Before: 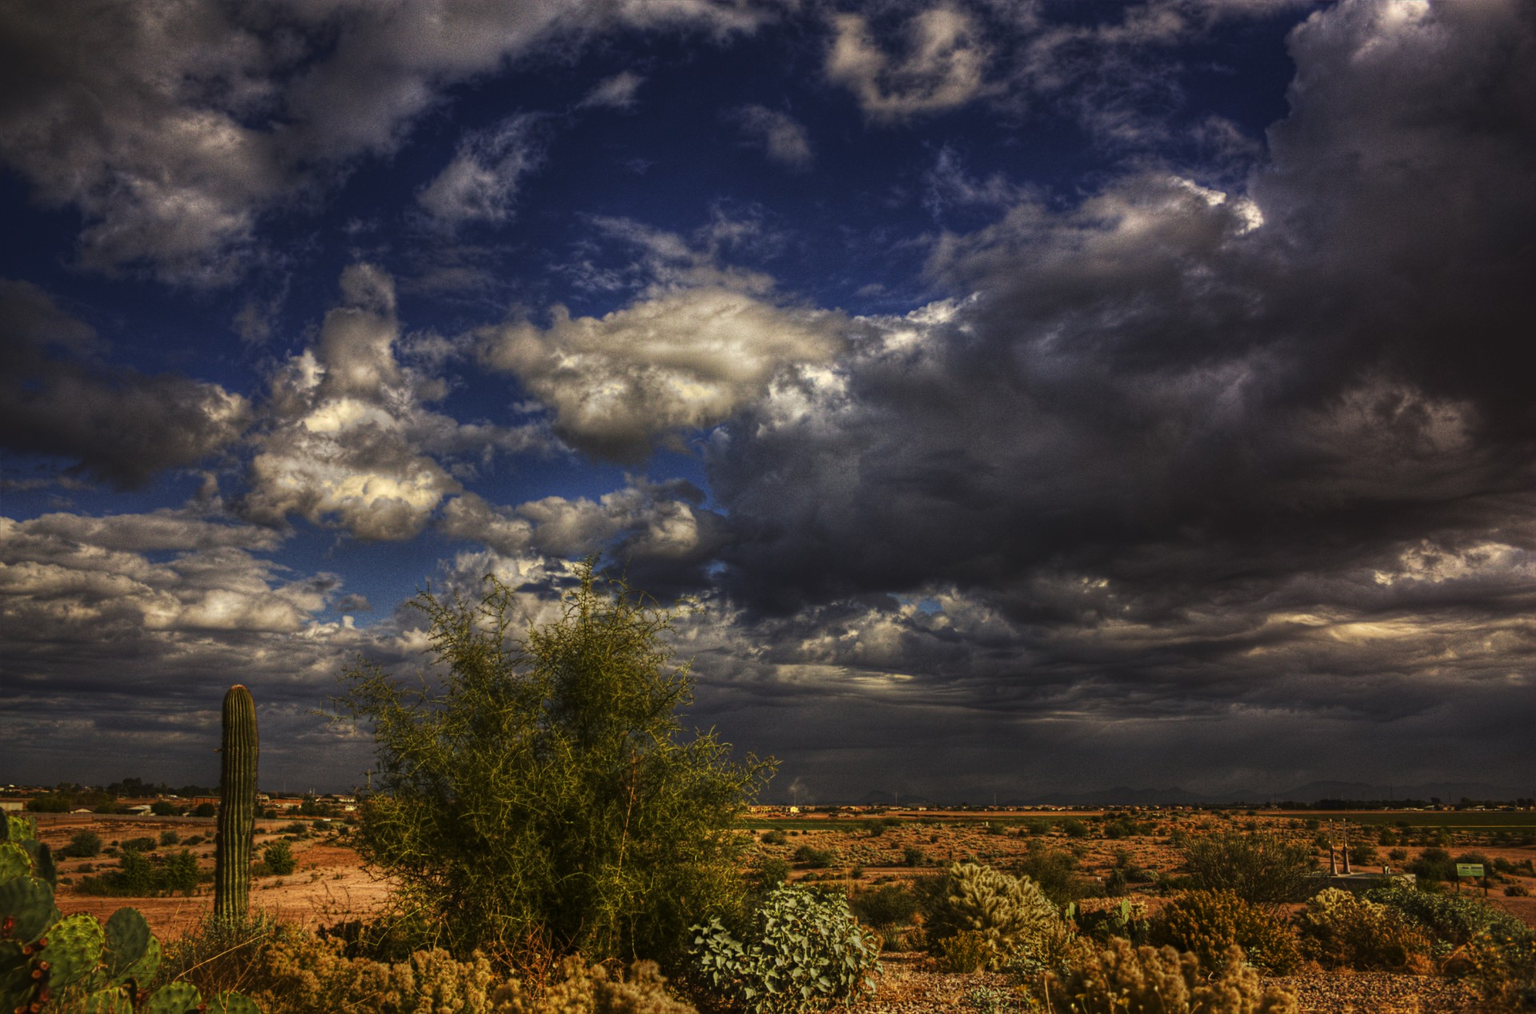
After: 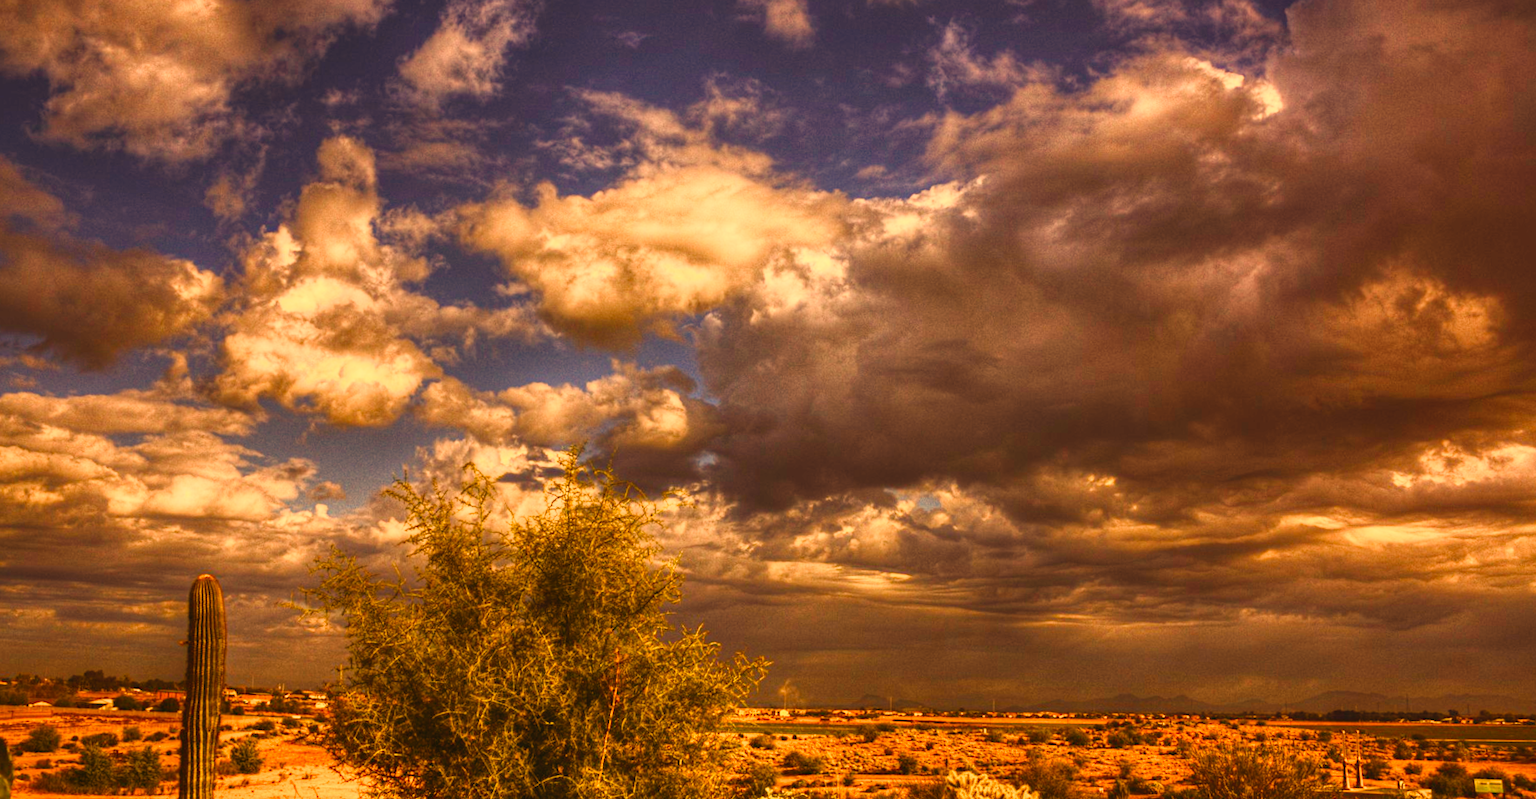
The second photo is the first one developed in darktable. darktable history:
white balance: red 1.467, blue 0.684
crop and rotate: left 2.991%, top 13.302%, right 1.981%, bottom 12.636%
exposure: compensate highlight preservation false
shadows and highlights: white point adjustment 0.1, highlights -70, soften with gaussian
contrast brightness saturation: contrast 0.2, brightness 0.16, saturation 0.22
tone curve: curves: ch0 [(0, 0) (0.003, 0.004) (0.011, 0.015) (0.025, 0.033) (0.044, 0.059) (0.069, 0.093) (0.1, 0.133) (0.136, 0.182) (0.177, 0.237) (0.224, 0.3) (0.277, 0.369) (0.335, 0.437) (0.399, 0.511) (0.468, 0.584) (0.543, 0.656) (0.623, 0.729) (0.709, 0.8) (0.801, 0.872) (0.898, 0.935) (1, 1)], preserve colors none
rotate and perspective: rotation 0.8°, automatic cropping off
color balance rgb: perceptual saturation grading › global saturation 20%, perceptual saturation grading › highlights -25%, perceptual saturation grading › shadows 25%
